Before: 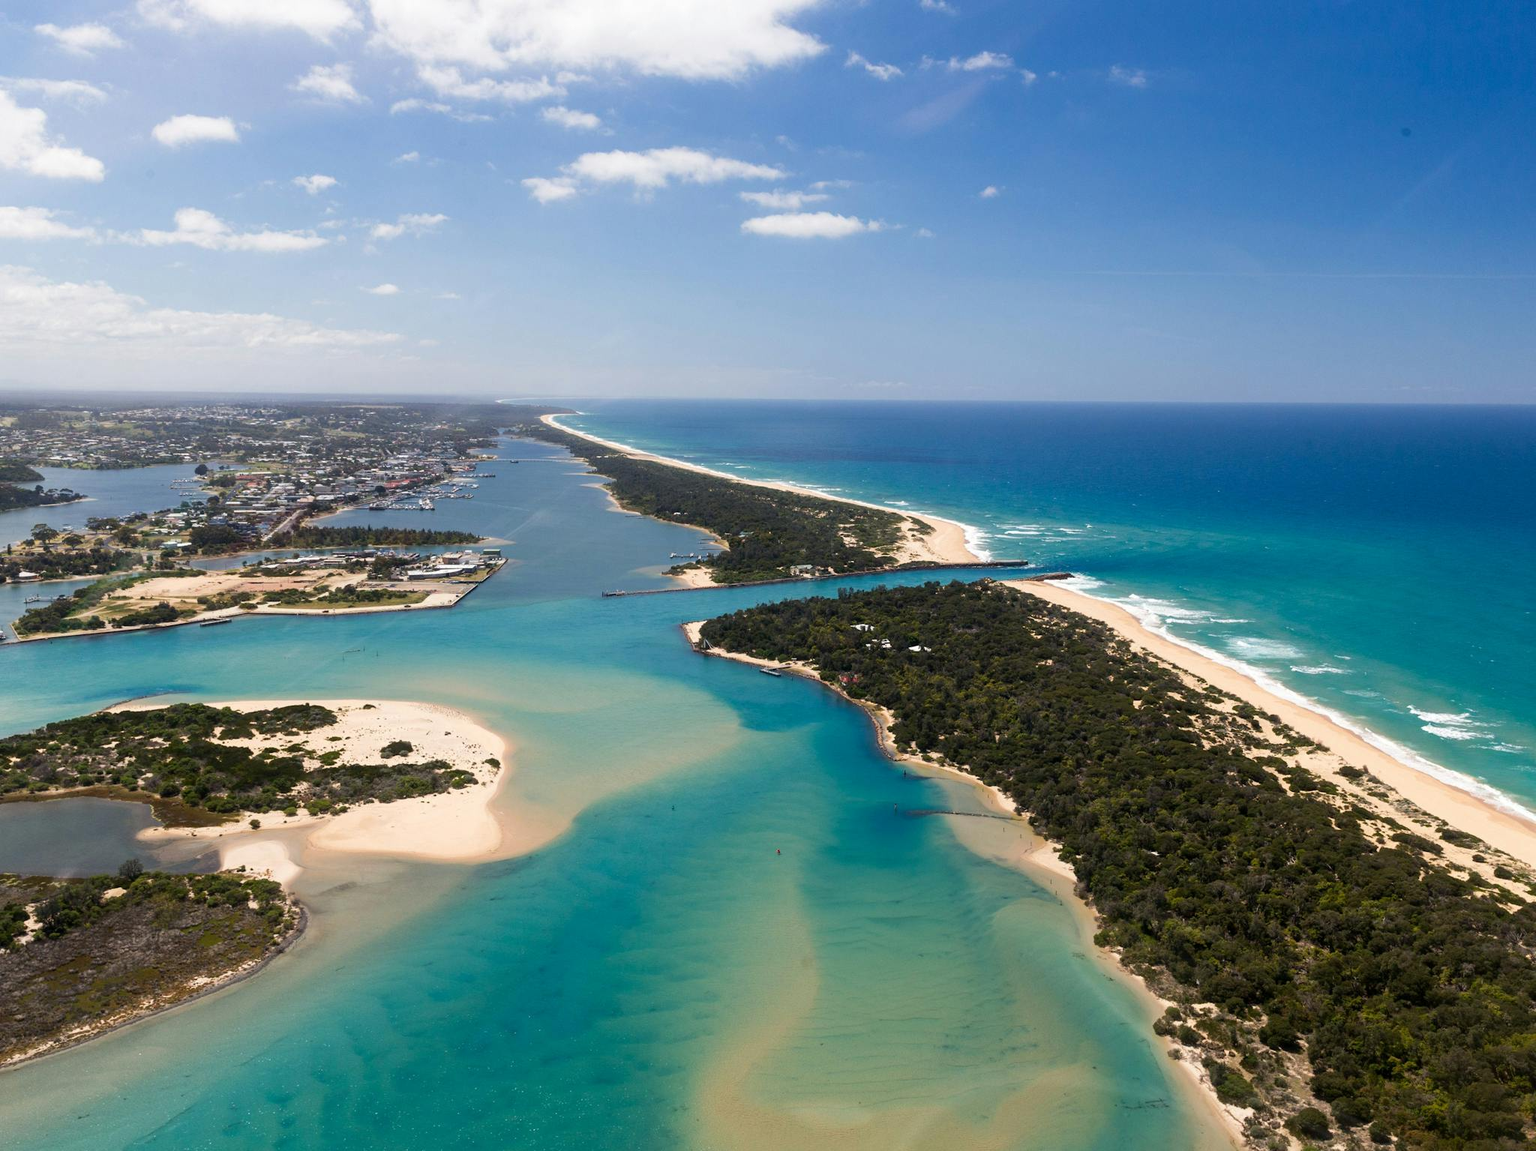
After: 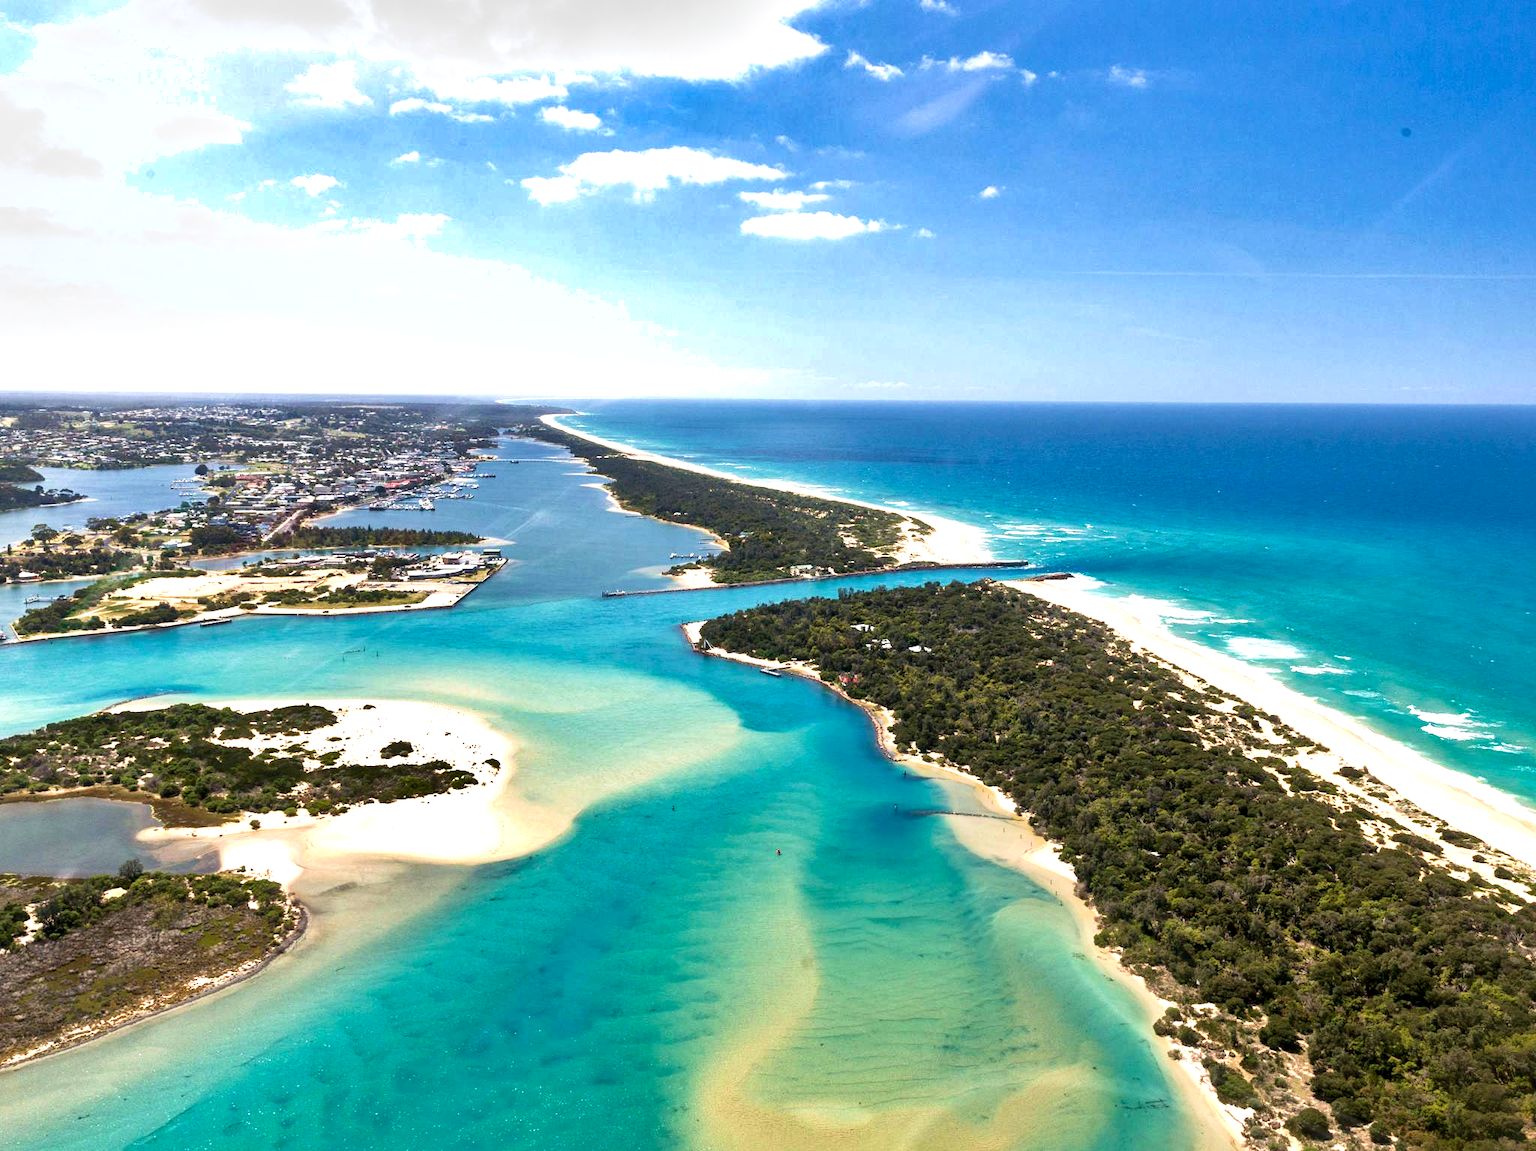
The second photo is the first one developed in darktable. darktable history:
exposure: black level correction 0, exposure 1 EV, compensate highlight preservation false
local contrast: mode bilateral grid, contrast 21, coarseness 51, detail 144%, midtone range 0.2
shadows and highlights: shadows 5.56, soften with gaussian
velvia: on, module defaults
